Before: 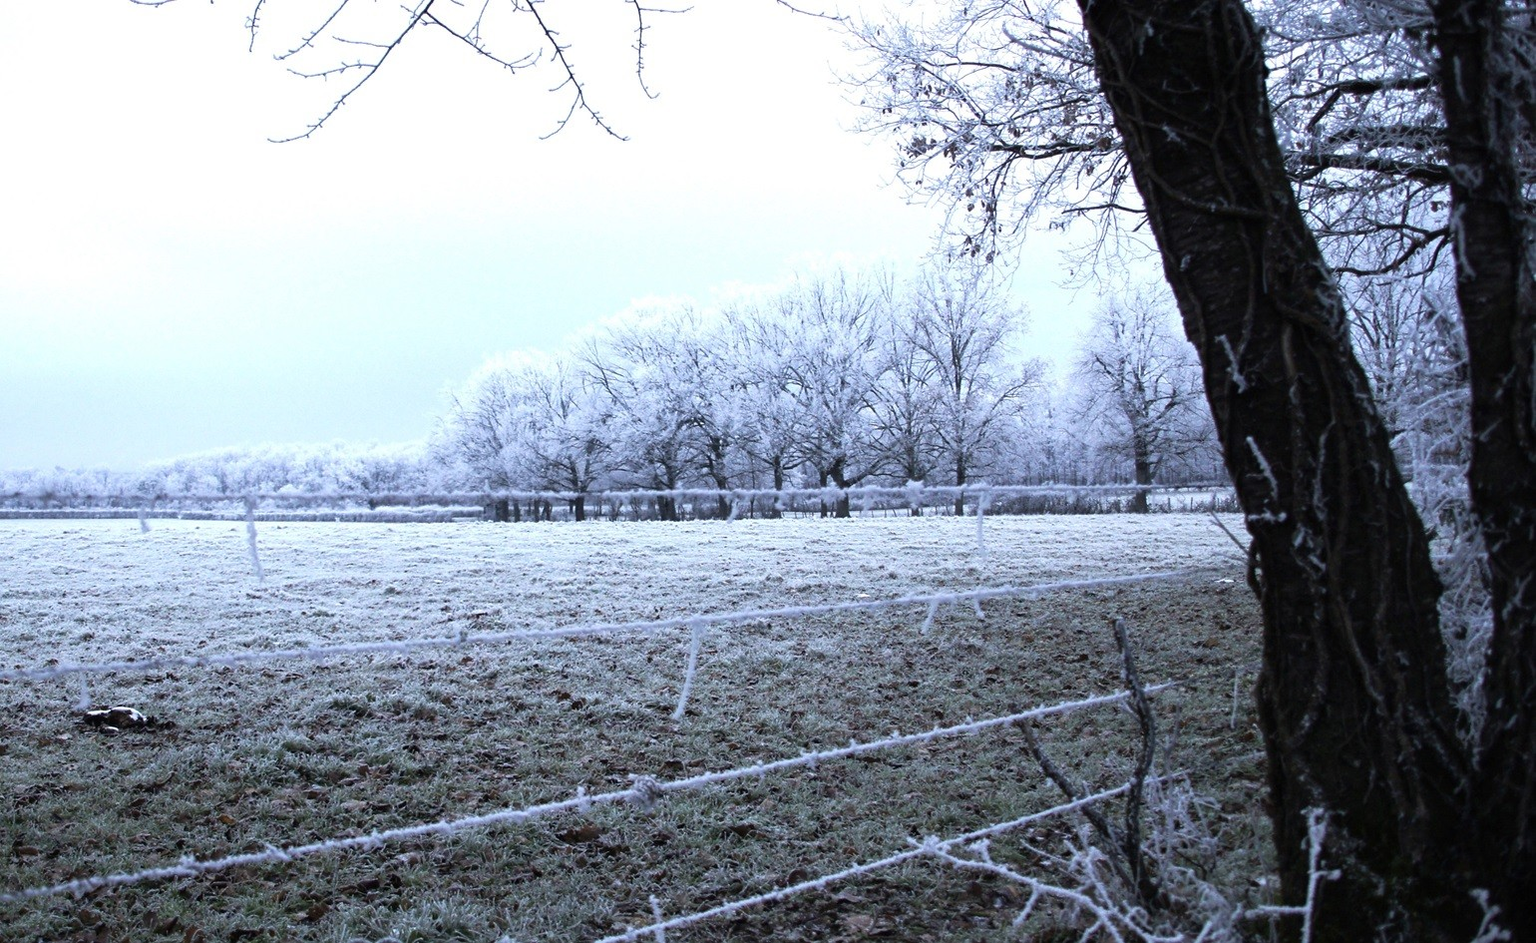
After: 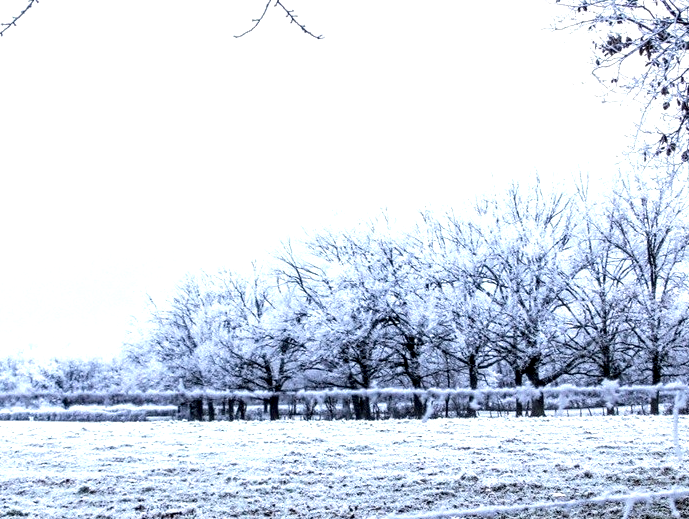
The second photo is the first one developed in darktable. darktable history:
local contrast: highlights 18%, detail 186%
crop: left 19.967%, top 10.833%, right 35.238%, bottom 34.213%
tone curve: curves: ch0 [(0, 0) (0.003, 0.018) (0.011, 0.019) (0.025, 0.024) (0.044, 0.037) (0.069, 0.053) (0.1, 0.075) (0.136, 0.105) (0.177, 0.136) (0.224, 0.179) (0.277, 0.244) (0.335, 0.319) (0.399, 0.4) (0.468, 0.495) (0.543, 0.58) (0.623, 0.671) (0.709, 0.757) (0.801, 0.838) (0.898, 0.913) (1, 1)], color space Lab, independent channels, preserve colors none
exposure: black level correction 0.003, exposure 0.38 EV, compensate highlight preservation false
